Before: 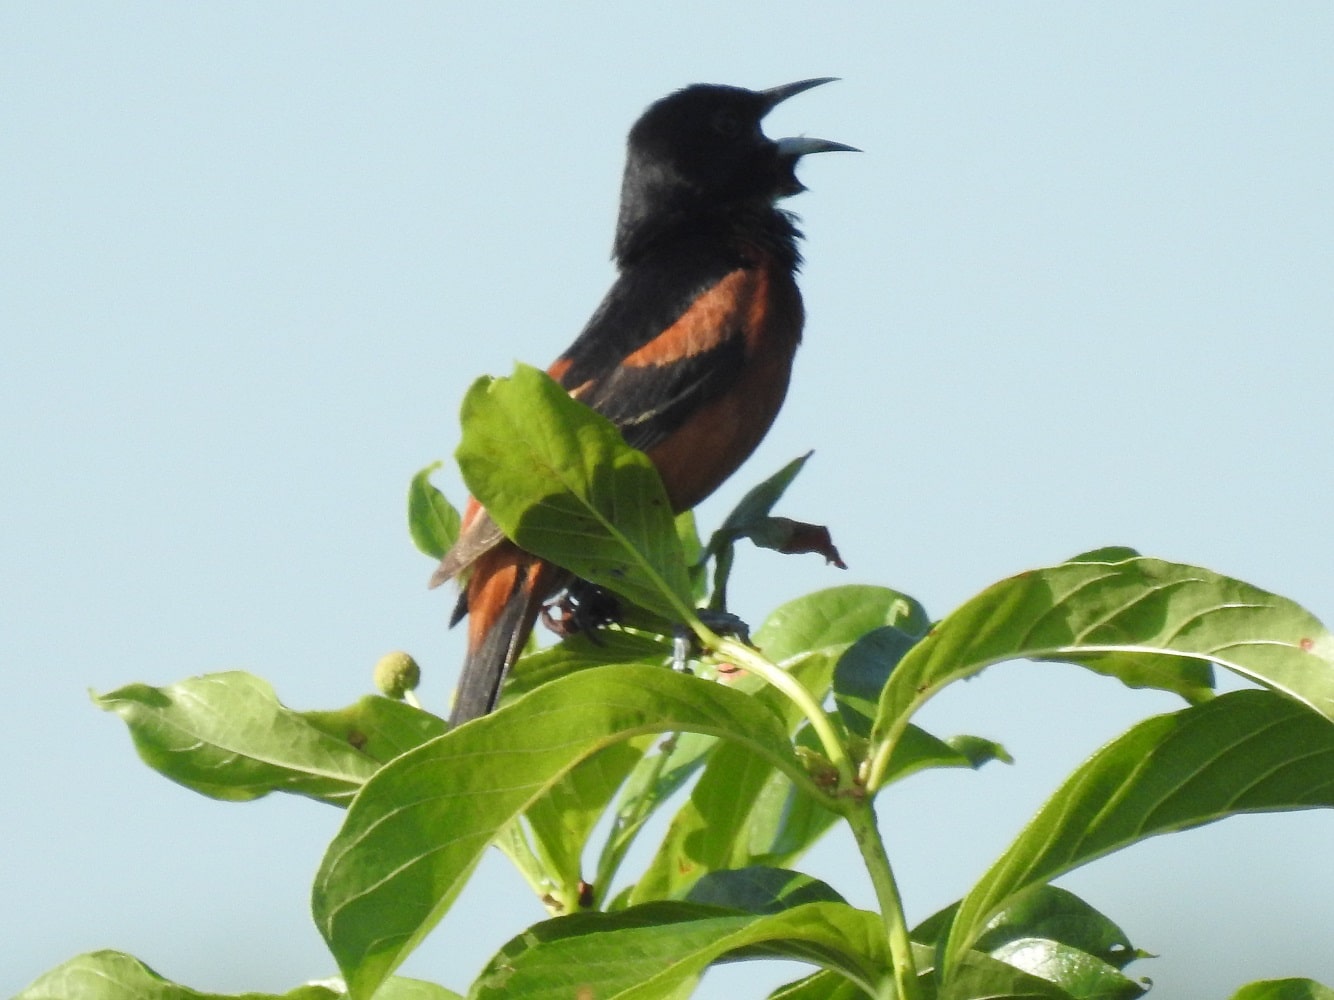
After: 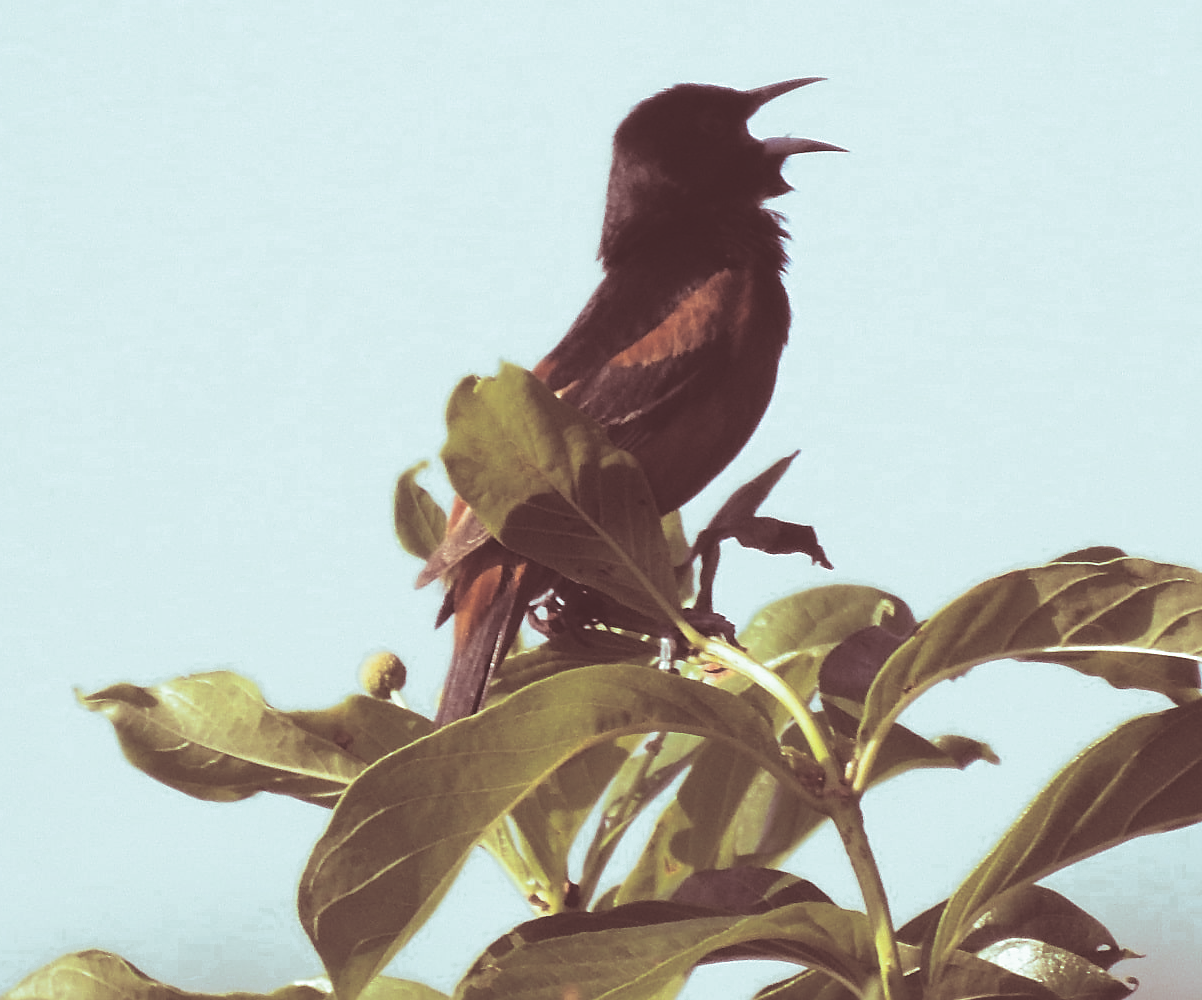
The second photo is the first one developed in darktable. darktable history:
sharpen: on, module defaults
exposure: black level correction -0.03, compensate highlight preservation false
split-toning: shadows › saturation 0.3, highlights › hue 180°, highlights › saturation 0.3, compress 0%
crop and rotate: left 1.088%, right 8.807%
color correction: highlights a* 3.22, highlights b* 1.93, saturation 1.19
color zones: curves: ch0 [(0, 0.5) (0.125, 0.4) (0.25, 0.5) (0.375, 0.4) (0.5, 0.4) (0.625, 0.6) (0.75, 0.6) (0.875, 0.5)]; ch1 [(0, 0.4) (0.125, 0.5) (0.25, 0.4) (0.375, 0.4) (0.5, 0.4) (0.625, 0.4) (0.75, 0.5) (0.875, 0.4)]; ch2 [(0, 0.6) (0.125, 0.5) (0.25, 0.5) (0.375, 0.6) (0.5, 0.6) (0.625, 0.5) (0.75, 0.5) (0.875, 0.5)]
color contrast: green-magenta contrast 0.8, blue-yellow contrast 1.1, unbound 0
